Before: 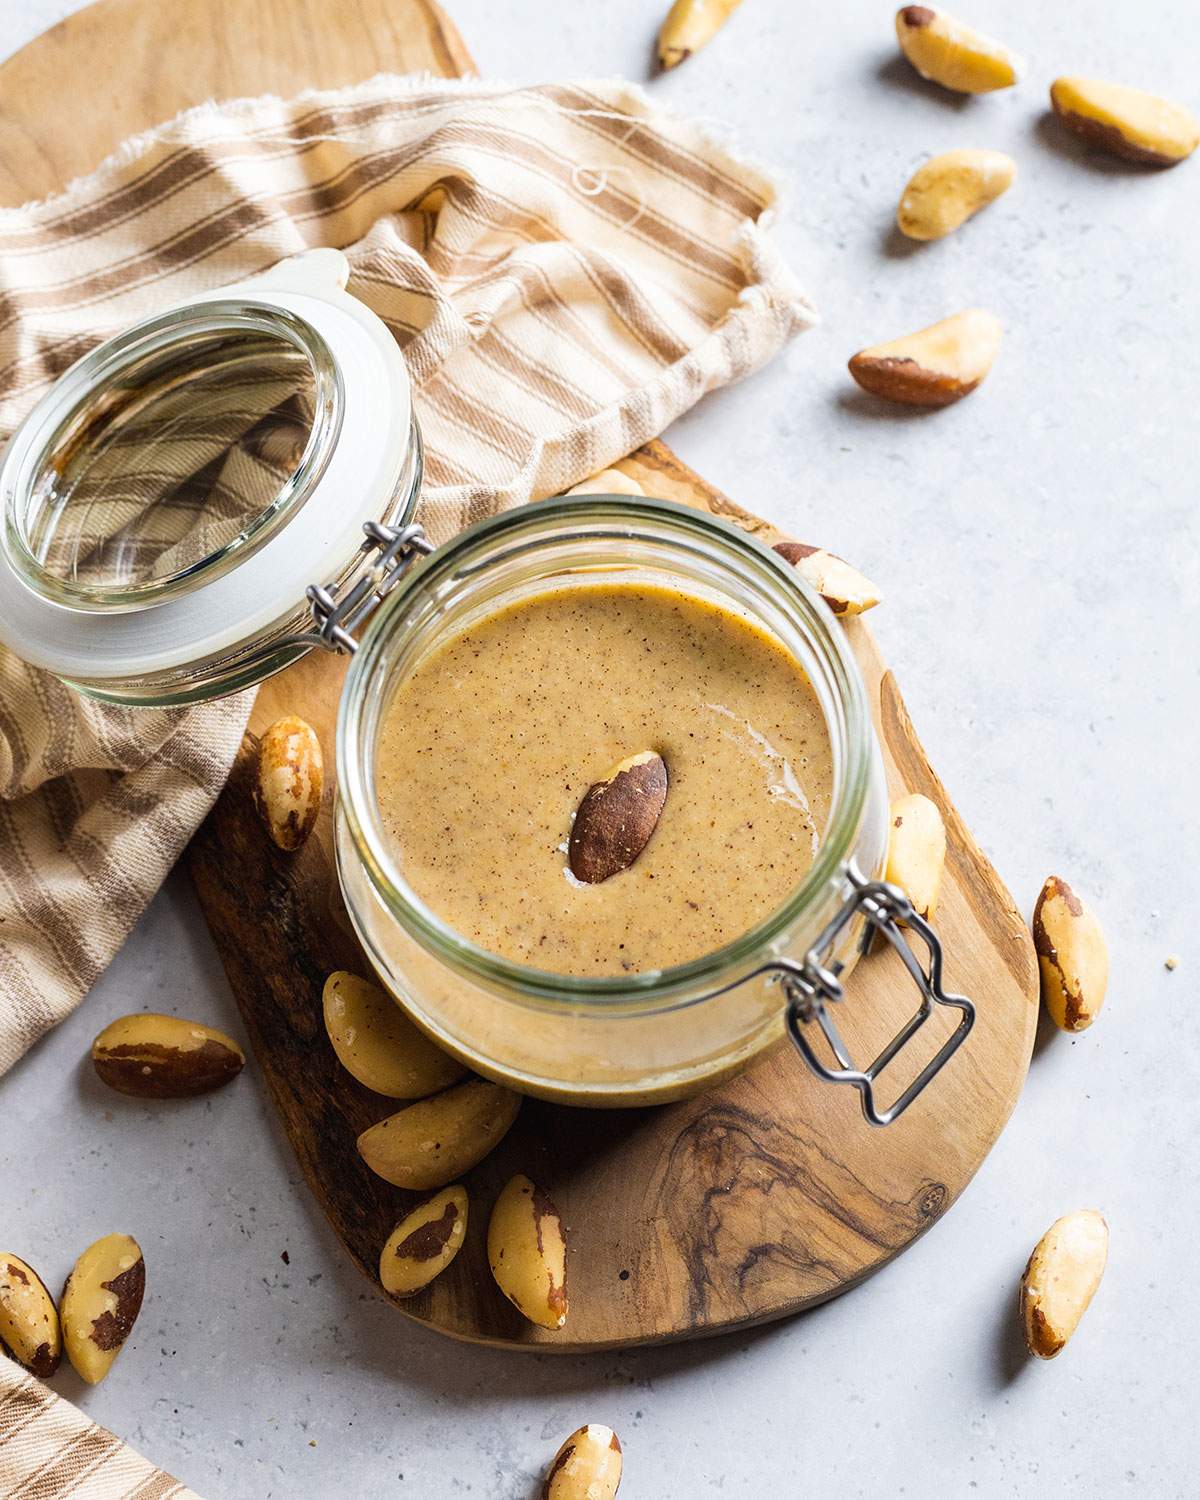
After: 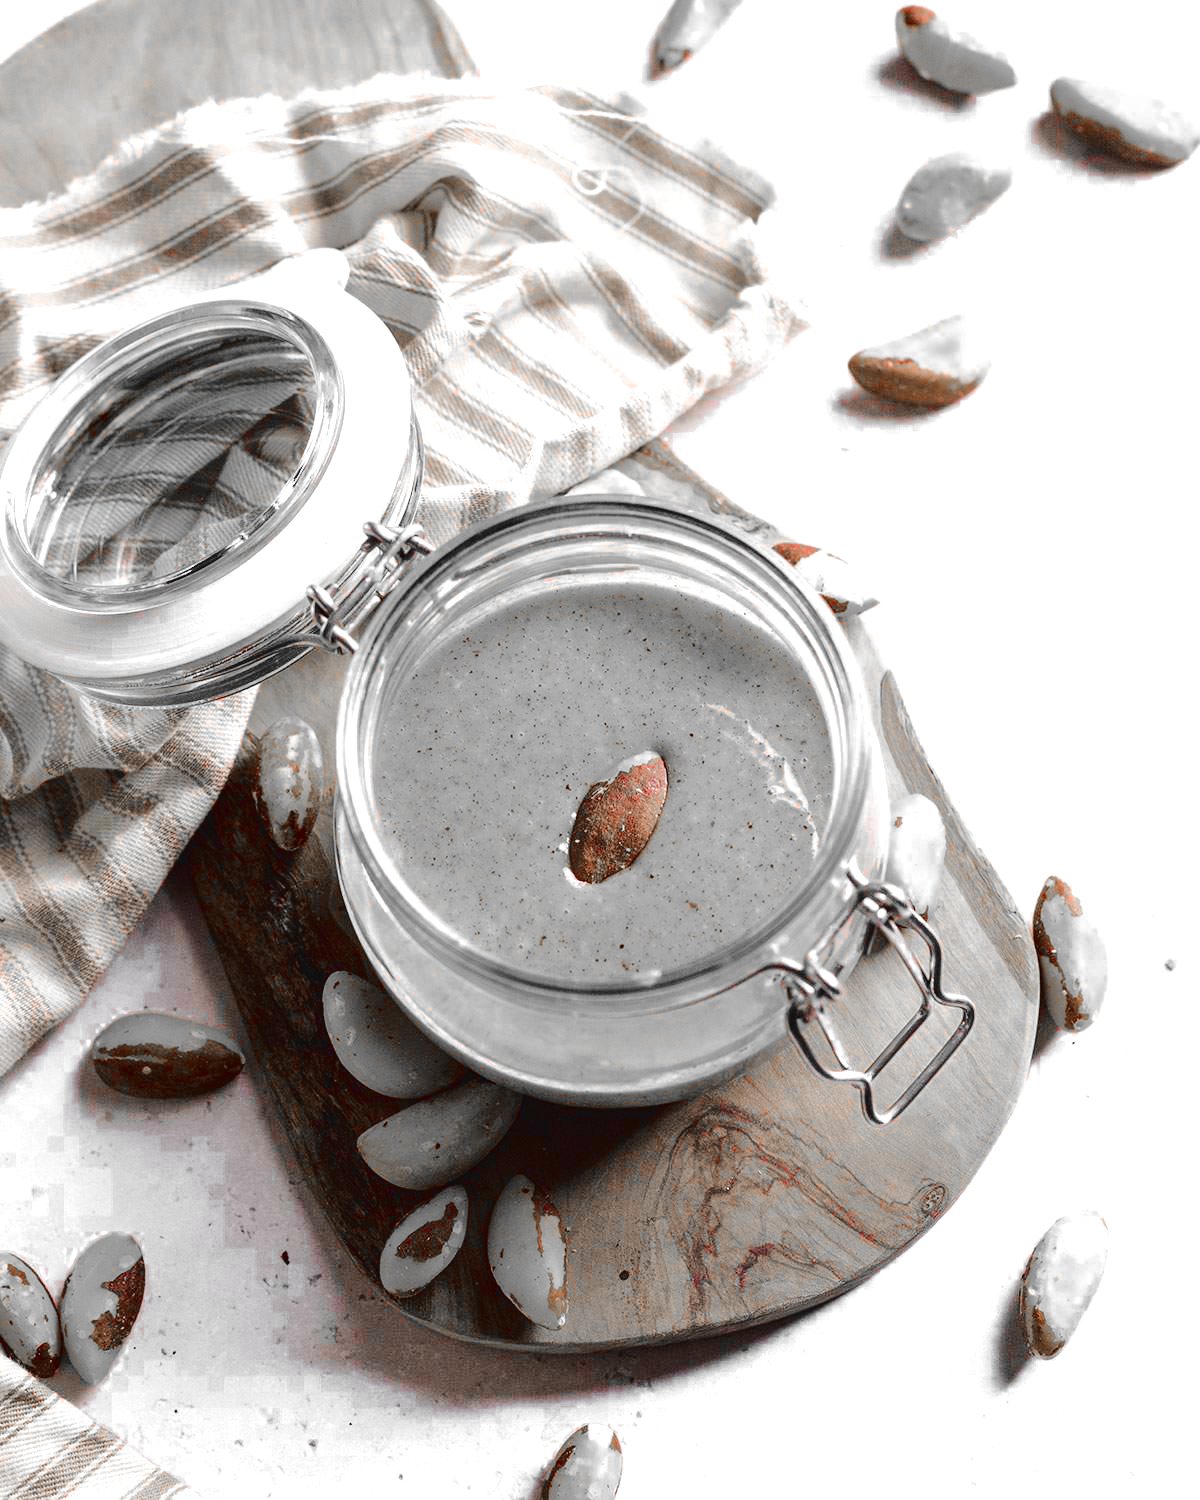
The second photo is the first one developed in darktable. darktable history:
color zones: curves: ch0 [(0, 0.352) (0.143, 0.407) (0.286, 0.386) (0.429, 0.431) (0.571, 0.829) (0.714, 0.853) (0.857, 0.833) (1, 0.352)]; ch1 [(0, 0.604) (0.072, 0.726) (0.096, 0.608) (0.205, 0.007) (0.571, -0.006) (0.839, -0.013) (0.857, -0.012) (1, 0.604)]
exposure: black level correction 0, exposure 0.499 EV, compensate highlight preservation false
tone curve: curves: ch0 [(0, 0) (0.003, 0.026) (0.011, 0.03) (0.025, 0.038) (0.044, 0.046) (0.069, 0.055) (0.1, 0.075) (0.136, 0.114) (0.177, 0.158) (0.224, 0.215) (0.277, 0.296) (0.335, 0.386) (0.399, 0.479) (0.468, 0.568) (0.543, 0.637) (0.623, 0.707) (0.709, 0.773) (0.801, 0.834) (0.898, 0.896) (1, 1)], color space Lab, linked channels, preserve colors none
color balance rgb: perceptual saturation grading › global saturation 30.012%
